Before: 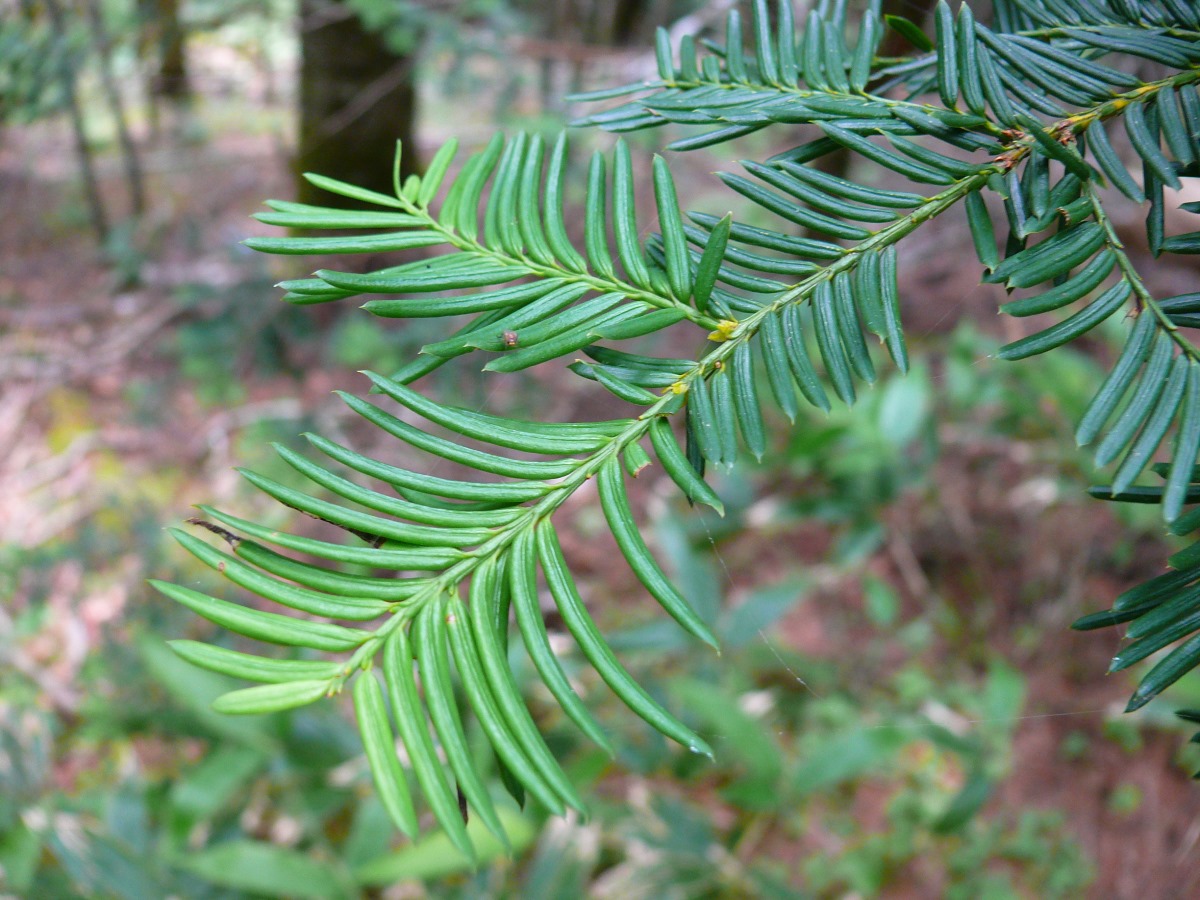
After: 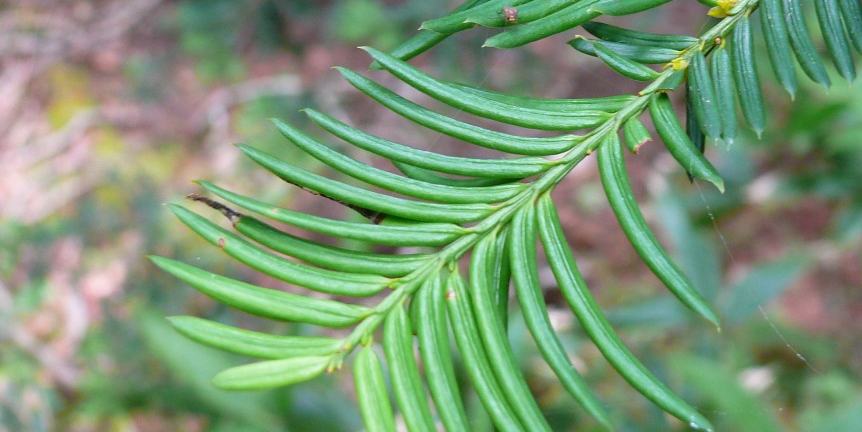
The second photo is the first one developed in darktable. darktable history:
crop: top 36.064%, right 28.162%, bottom 14.947%
